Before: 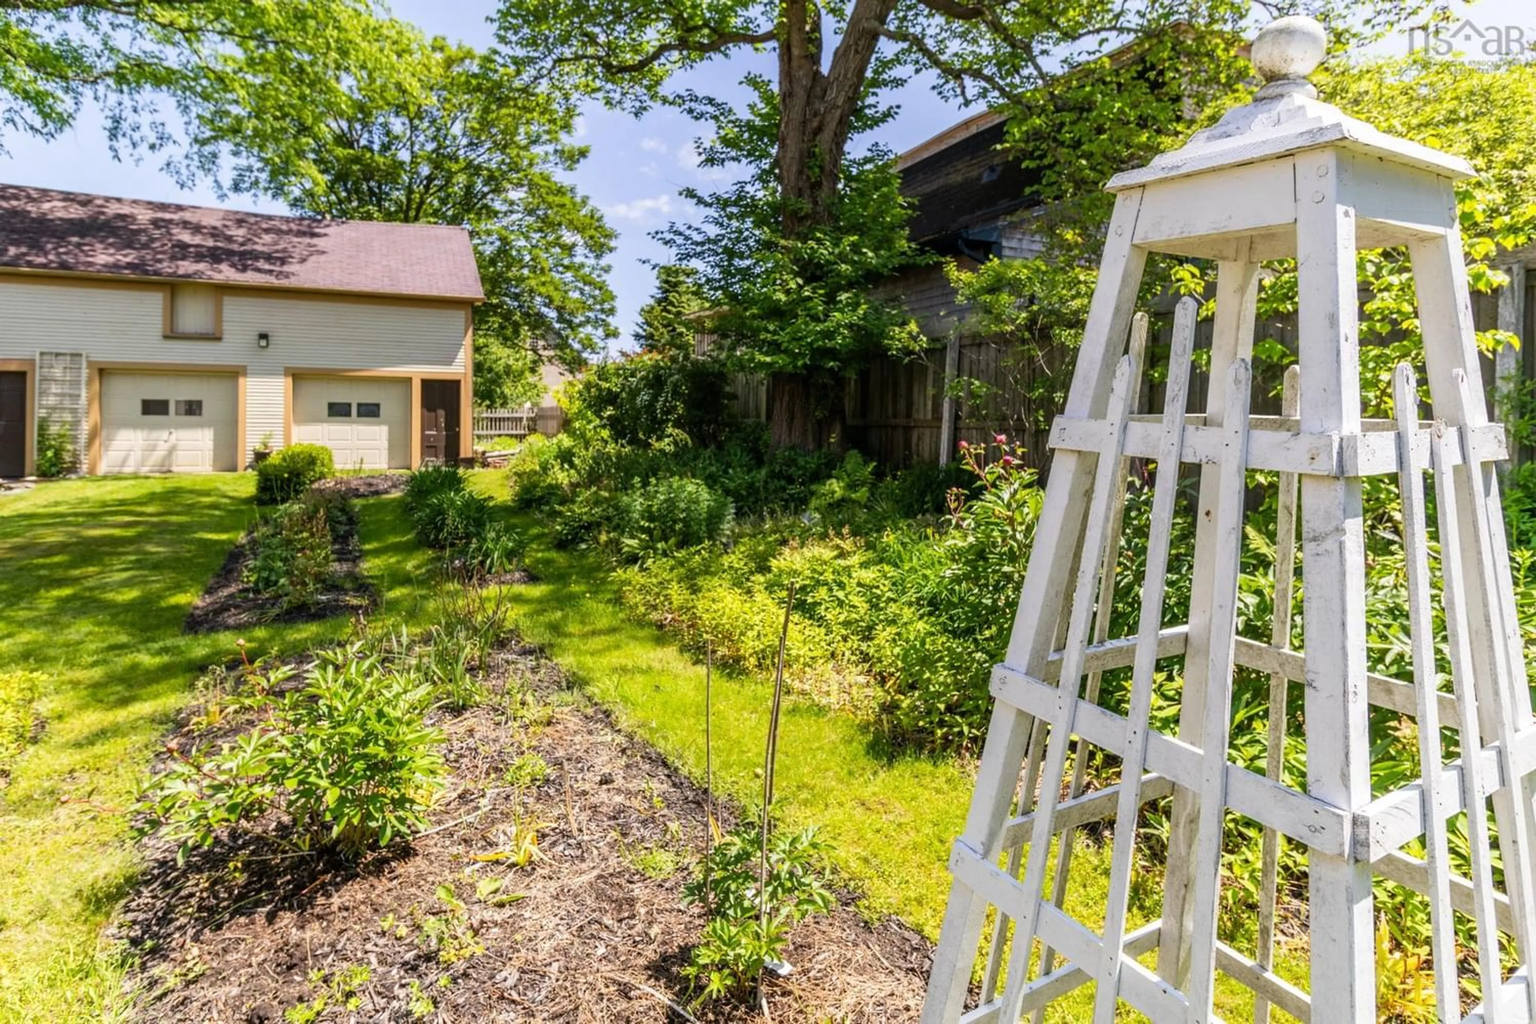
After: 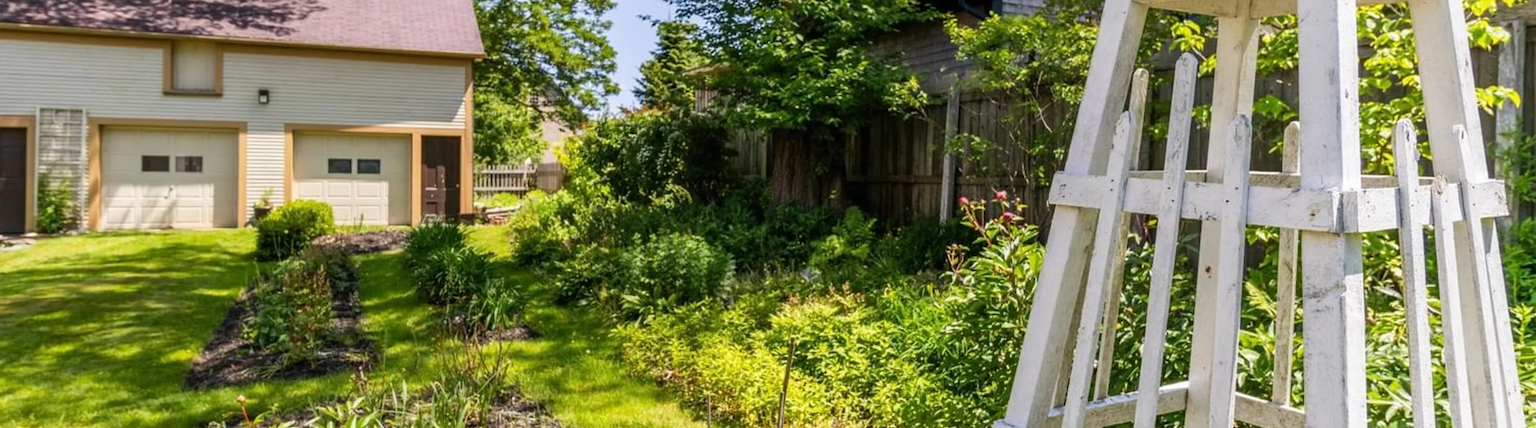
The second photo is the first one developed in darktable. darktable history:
white balance: emerald 1
crop and rotate: top 23.84%, bottom 34.294%
